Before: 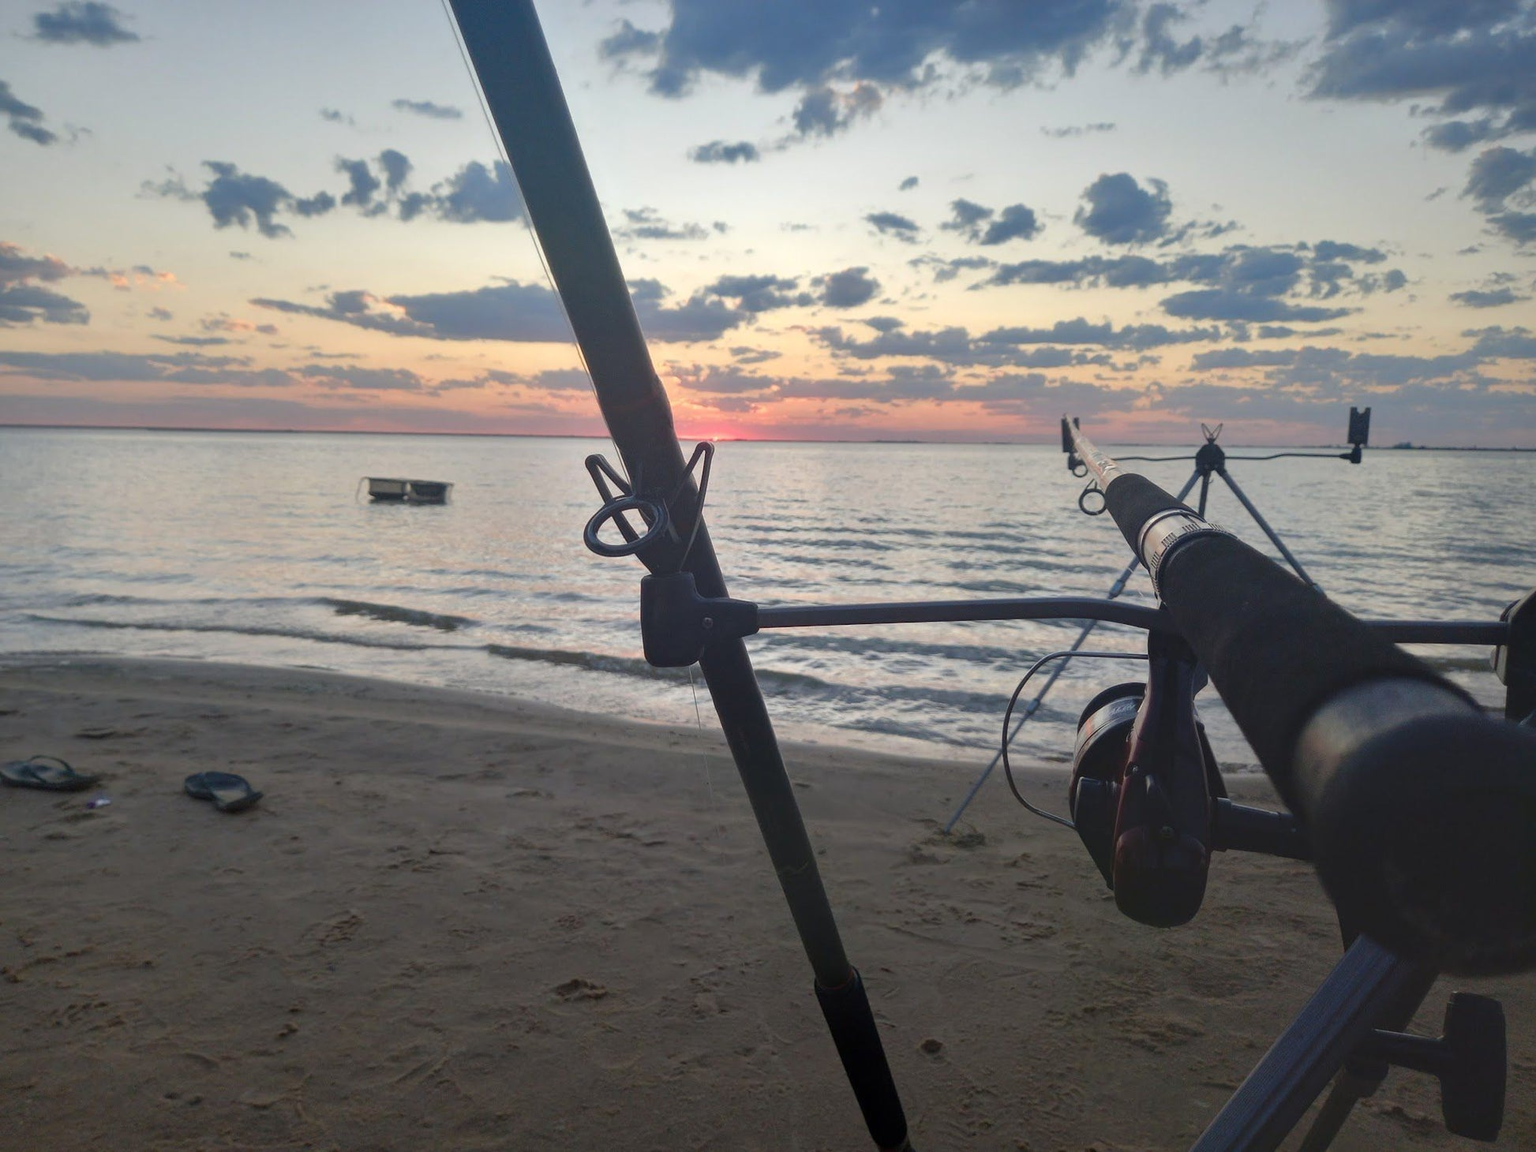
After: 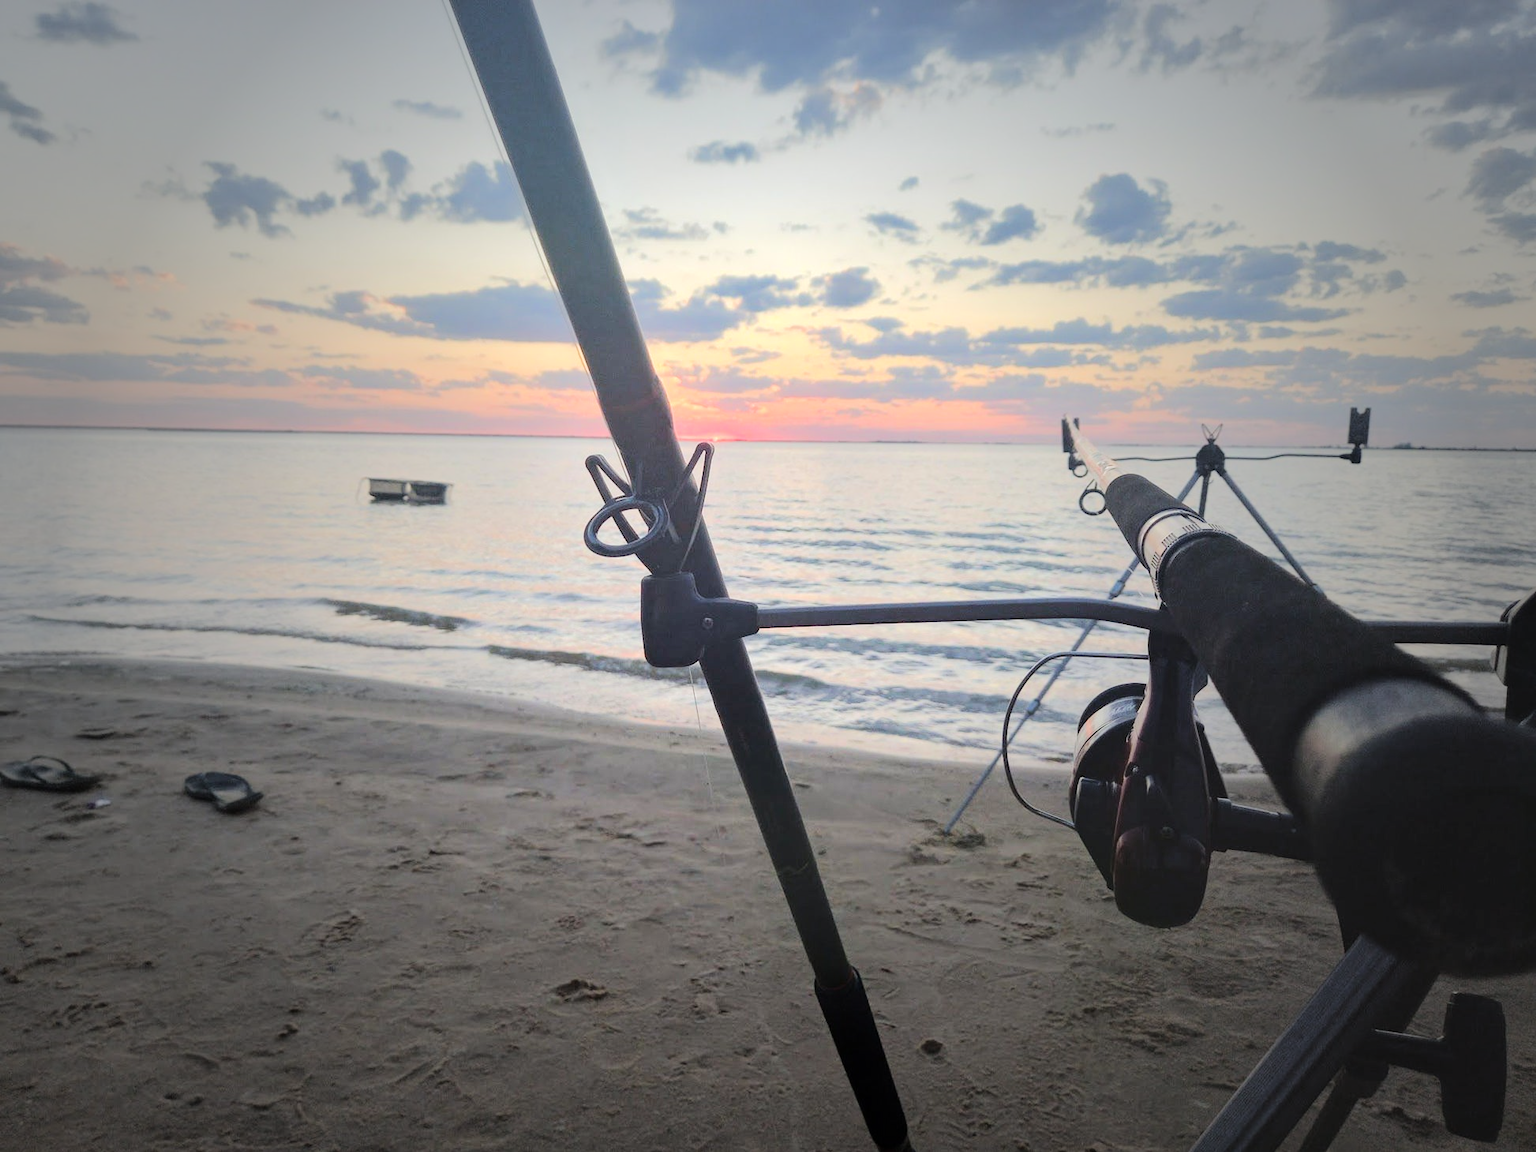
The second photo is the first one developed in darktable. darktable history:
tone equalizer: -7 EV 0.146 EV, -6 EV 0.59 EV, -5 EV 1.14 EV, -4 EV 1.33 EV, -3 EV 1.16 EV, -2 EV 0.6 EV, -1 EV 0.146 EV, edges refinement/feathering 500, mask exposure compensation -1.57 EV, preserve details no
vignetting: fall-off start 33.05%, fall-off radius 64.28%, width/height ratio 0.958
